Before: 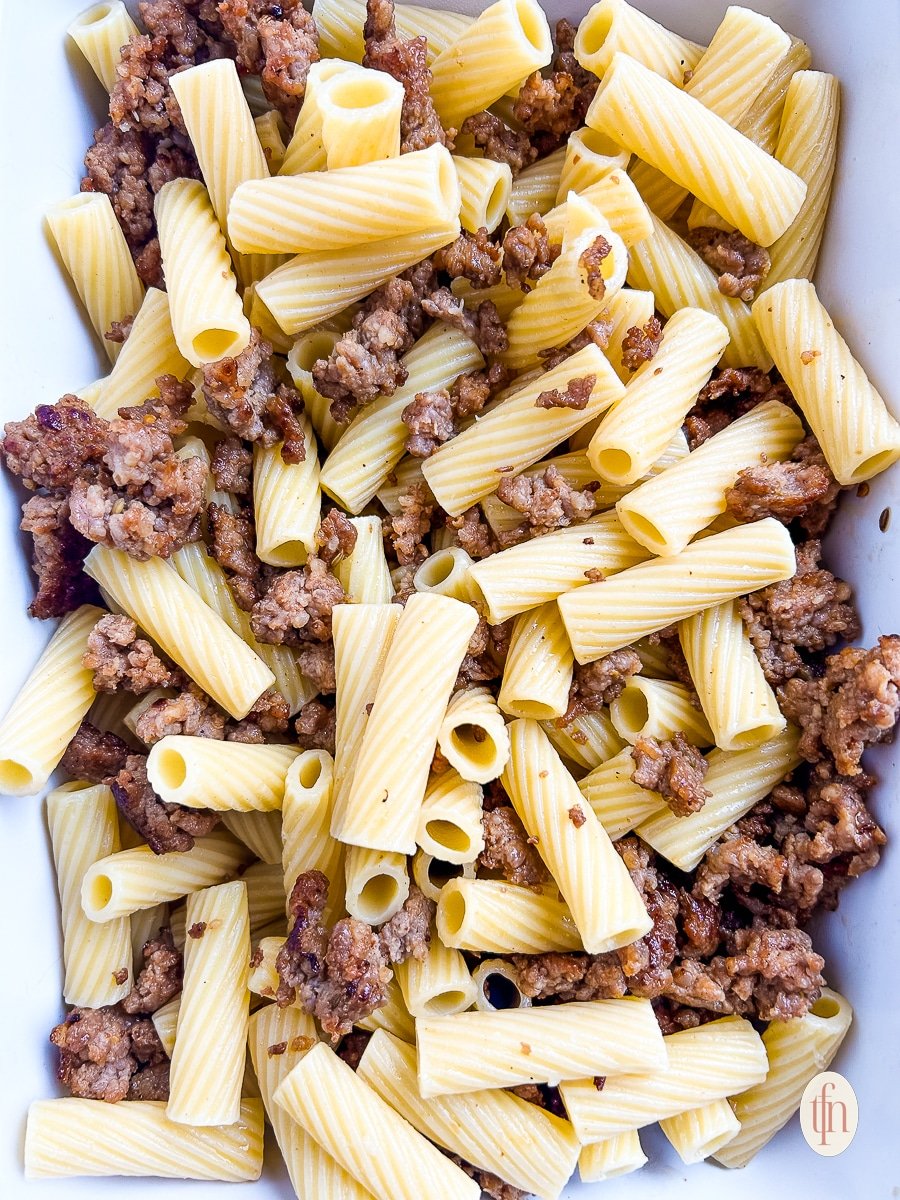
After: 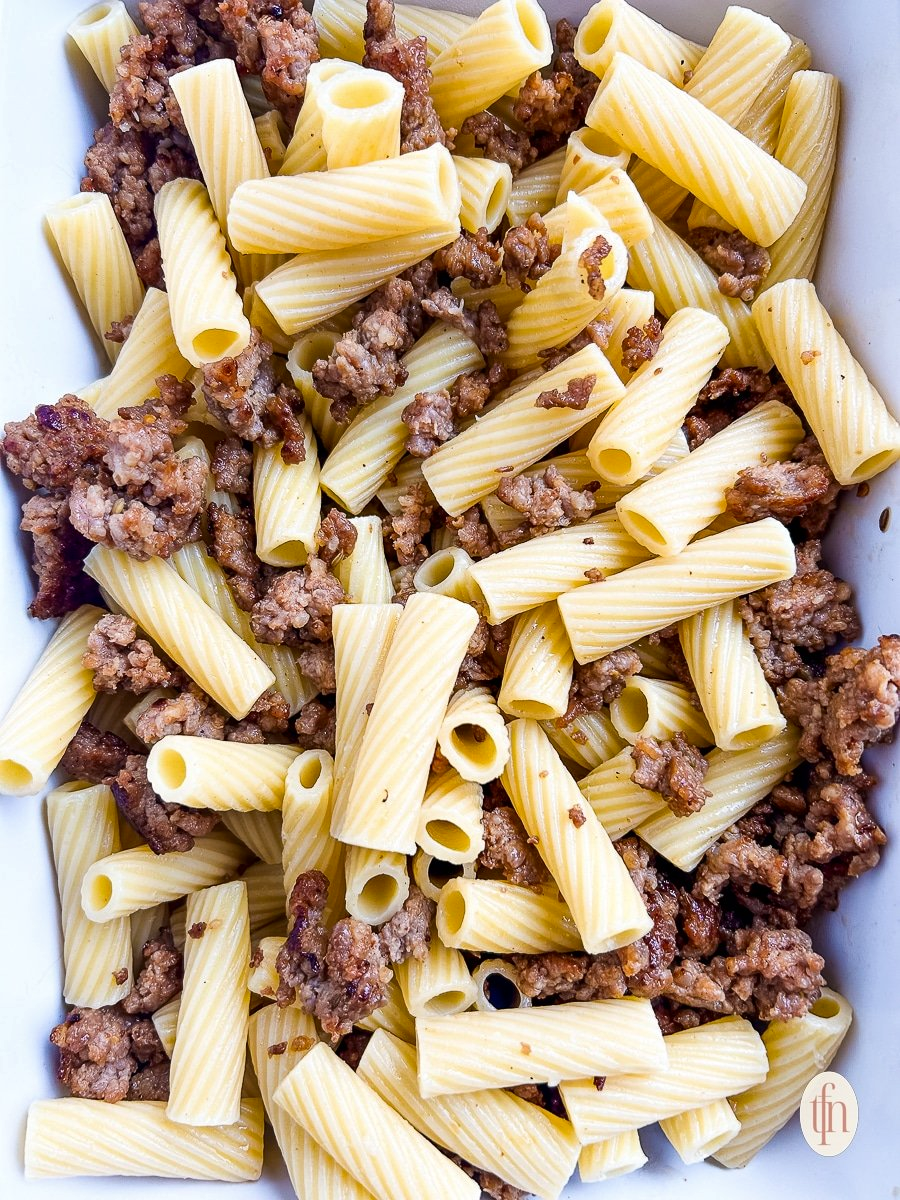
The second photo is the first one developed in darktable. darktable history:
contrast brightness saturation: contrast 0.033, brightness -0.039
